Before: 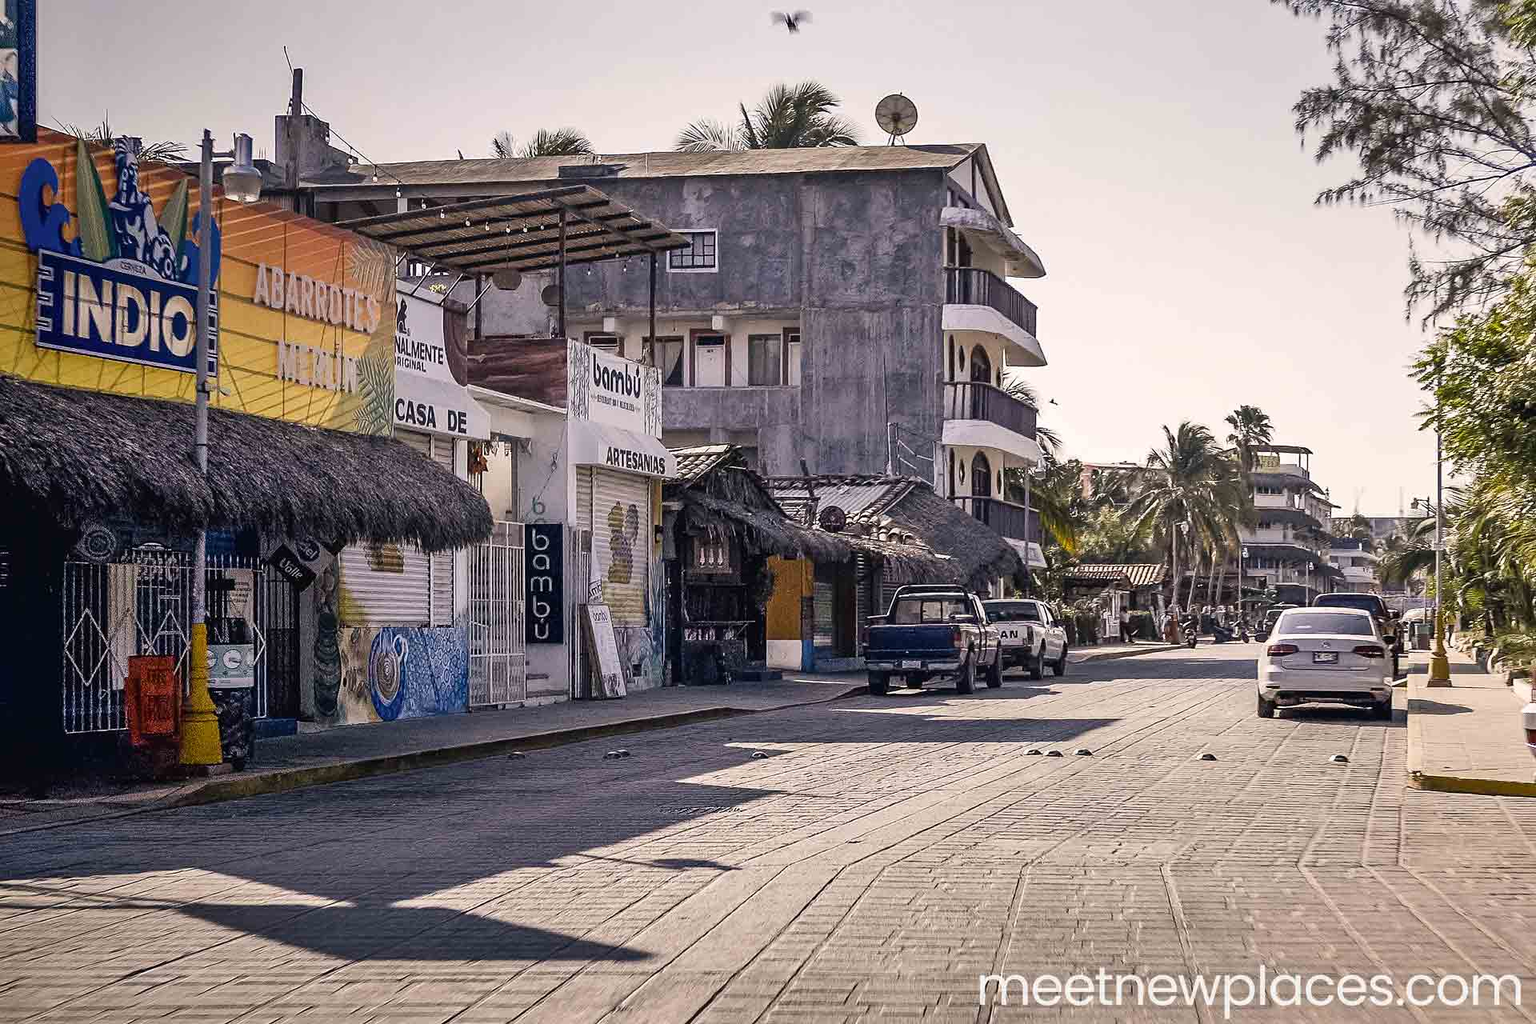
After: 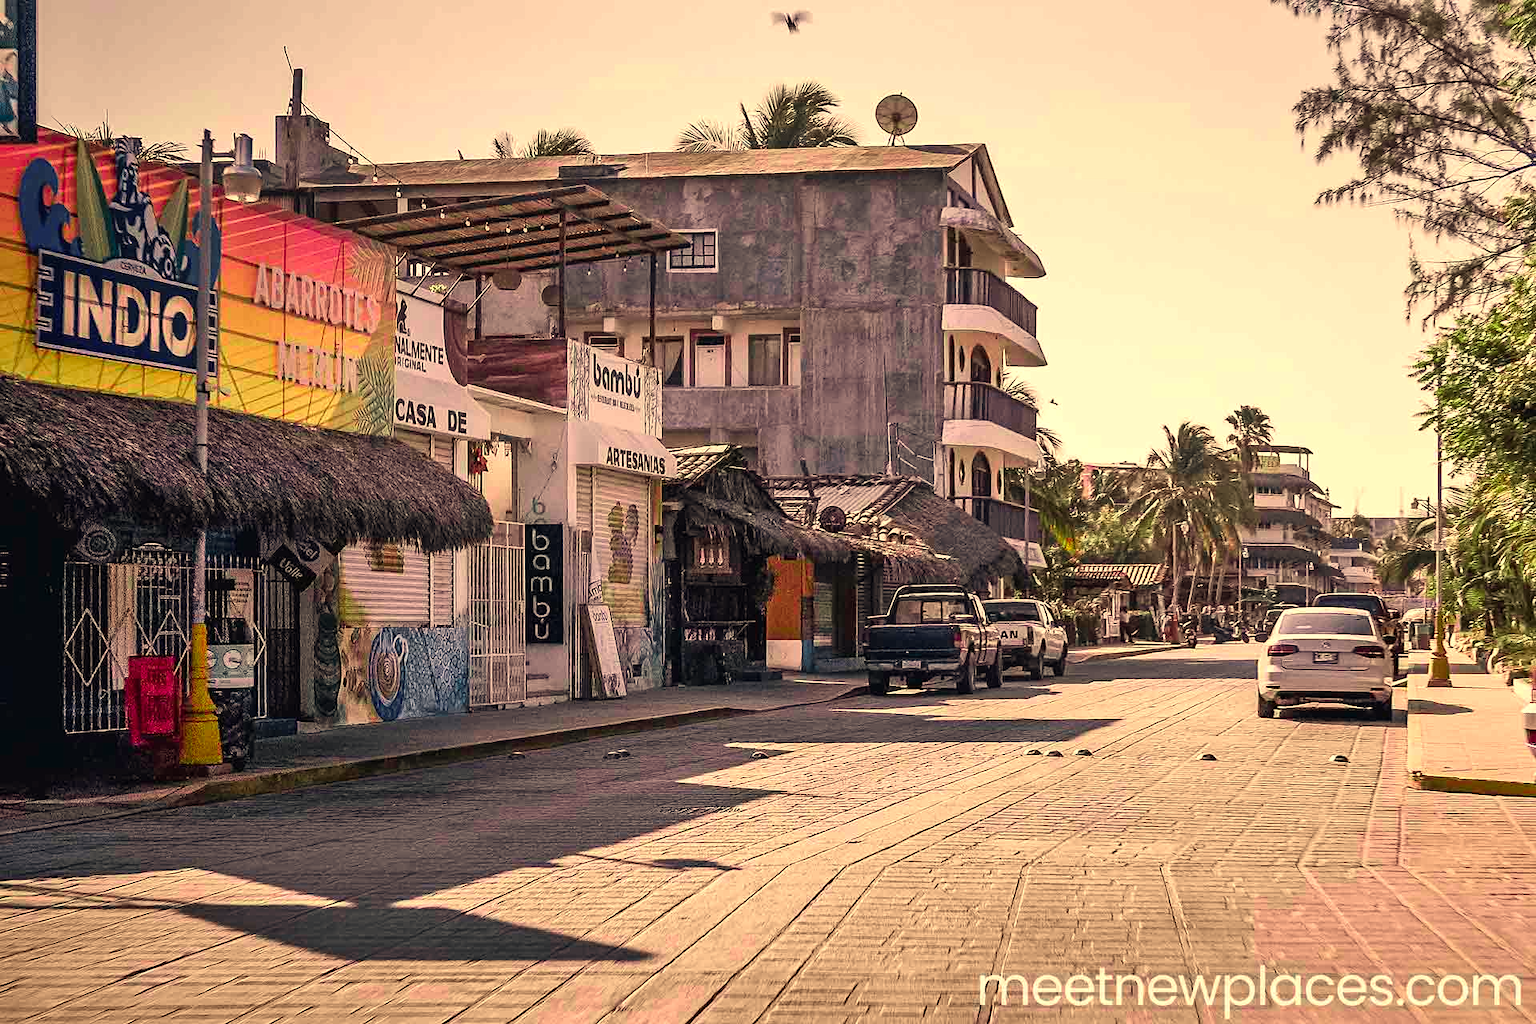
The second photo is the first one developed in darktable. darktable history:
color zones: curves: ch0 [(0, 0.533) (0.126, 0.533) (0.234, 0.533) (0.368, 0.357) (0.5, 0.5) (0.625, 0.5) (0.74, 0.637) (0.875, 0.5)]; ch1 [(0.004, 0.708) (0.129, 0.662) (0.25, 0.5) (0.375, 0.331) (0.496, 0.396) (0.625, 0.649) (0.739, 0.26) (0.875, 0.5) (1, 0.478)]; ch2 [(0, 0.409) (0.132, 0.403) (0.236, 0.558) (0.379, 0.448) (0.5, 0.5) (0.625, 0.5) (0.691, 0.39) (0.875, 0.5)]
white balance: red 1.123, blue 0.83
